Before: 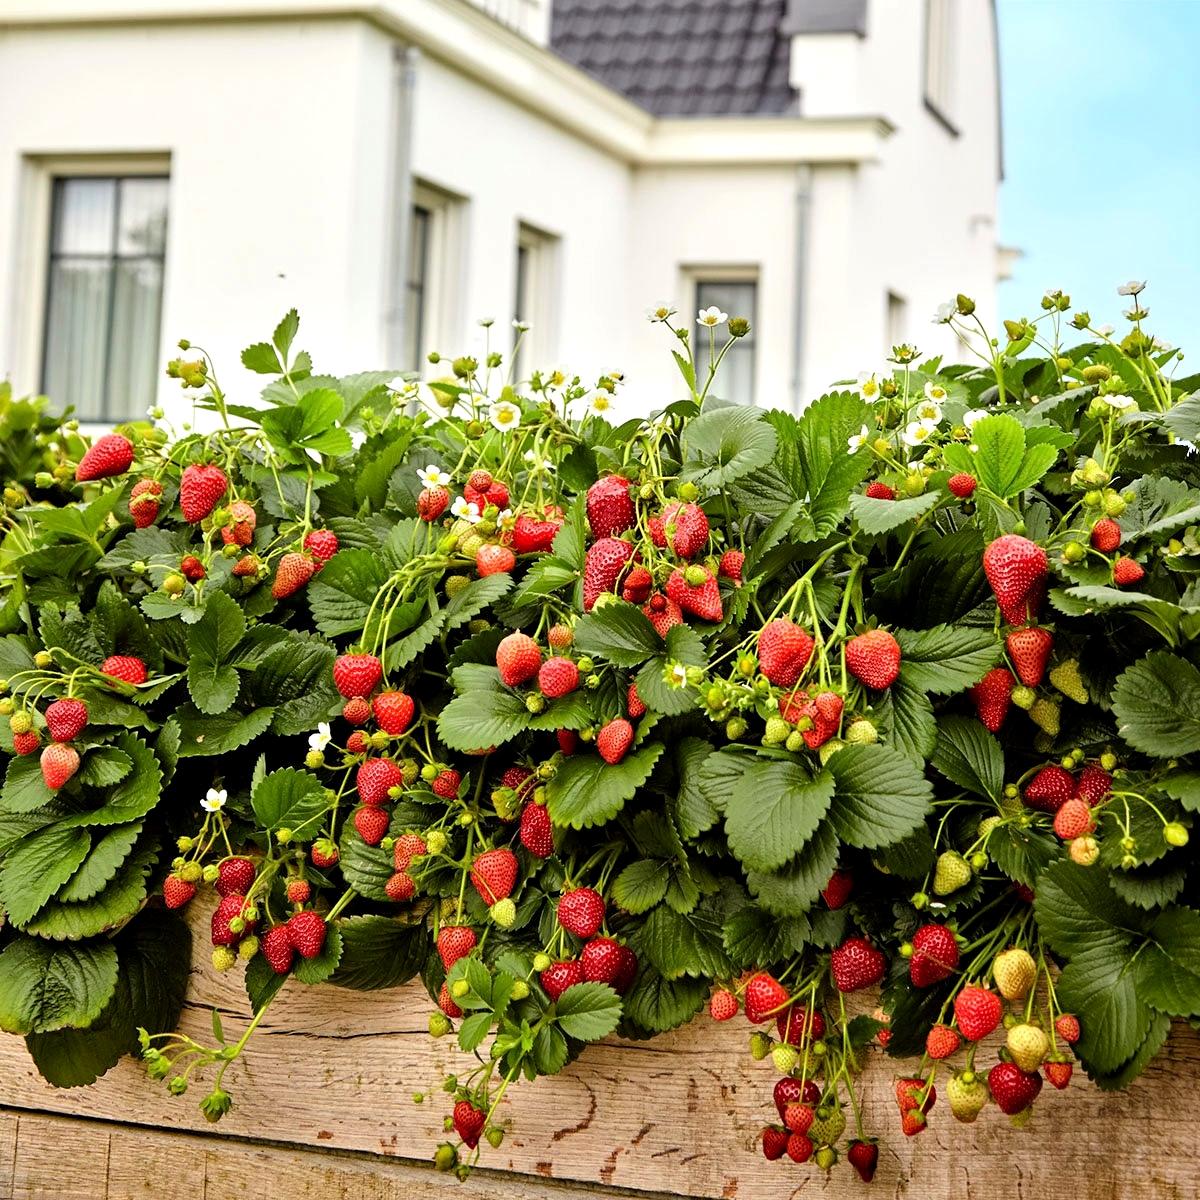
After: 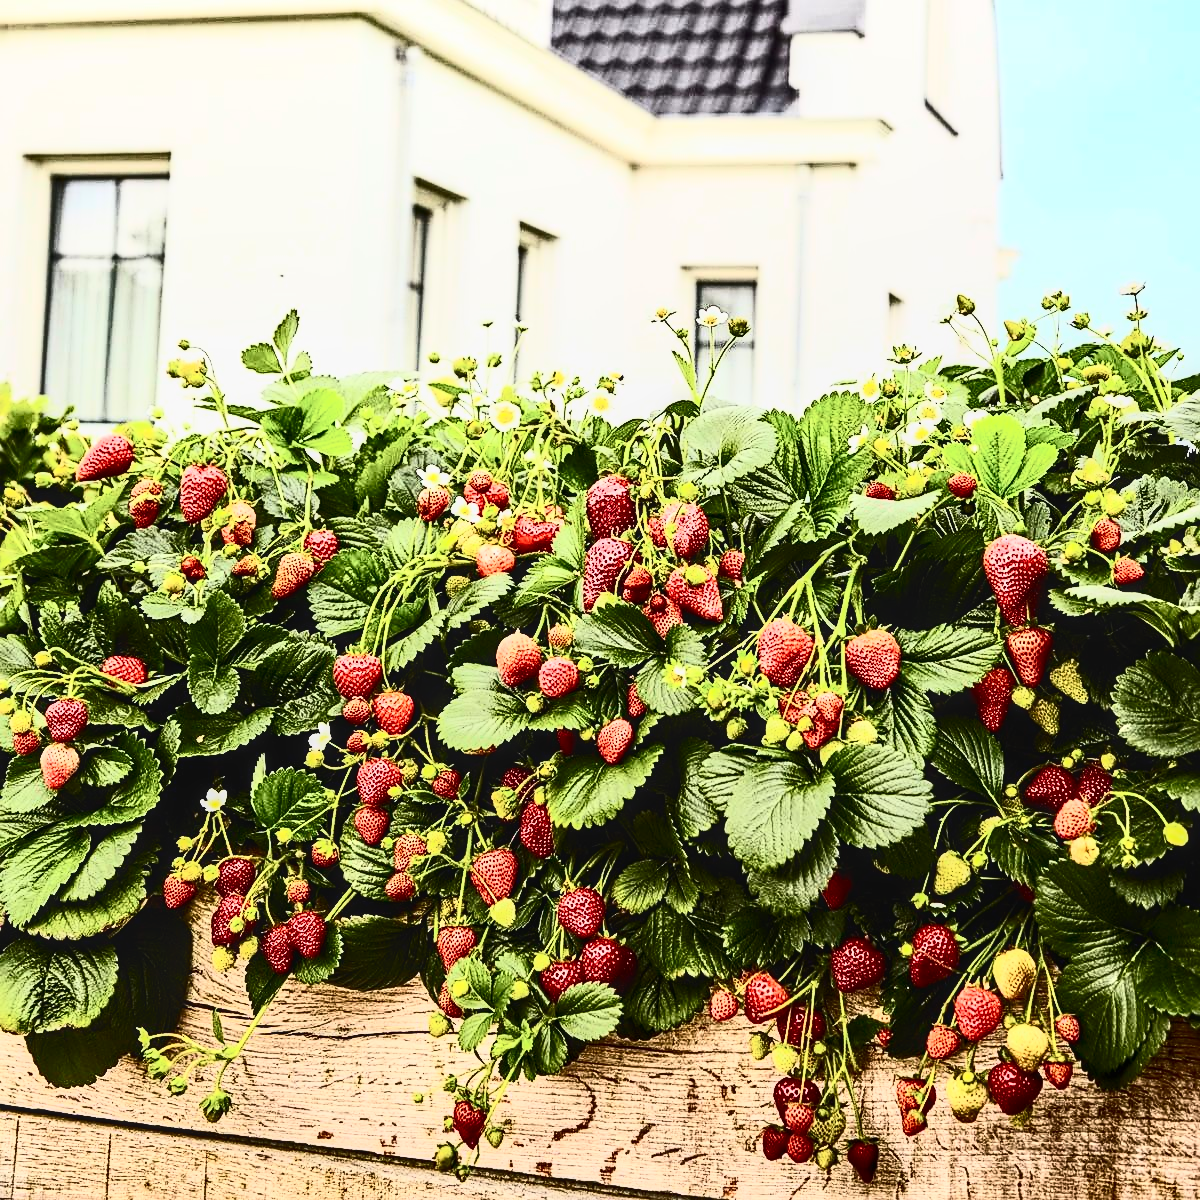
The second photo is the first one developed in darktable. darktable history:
contrast brightness saturation: contrast 0.93, brightness 0.2
sharpen: on, module defaults
local contrast: on, module defaults
